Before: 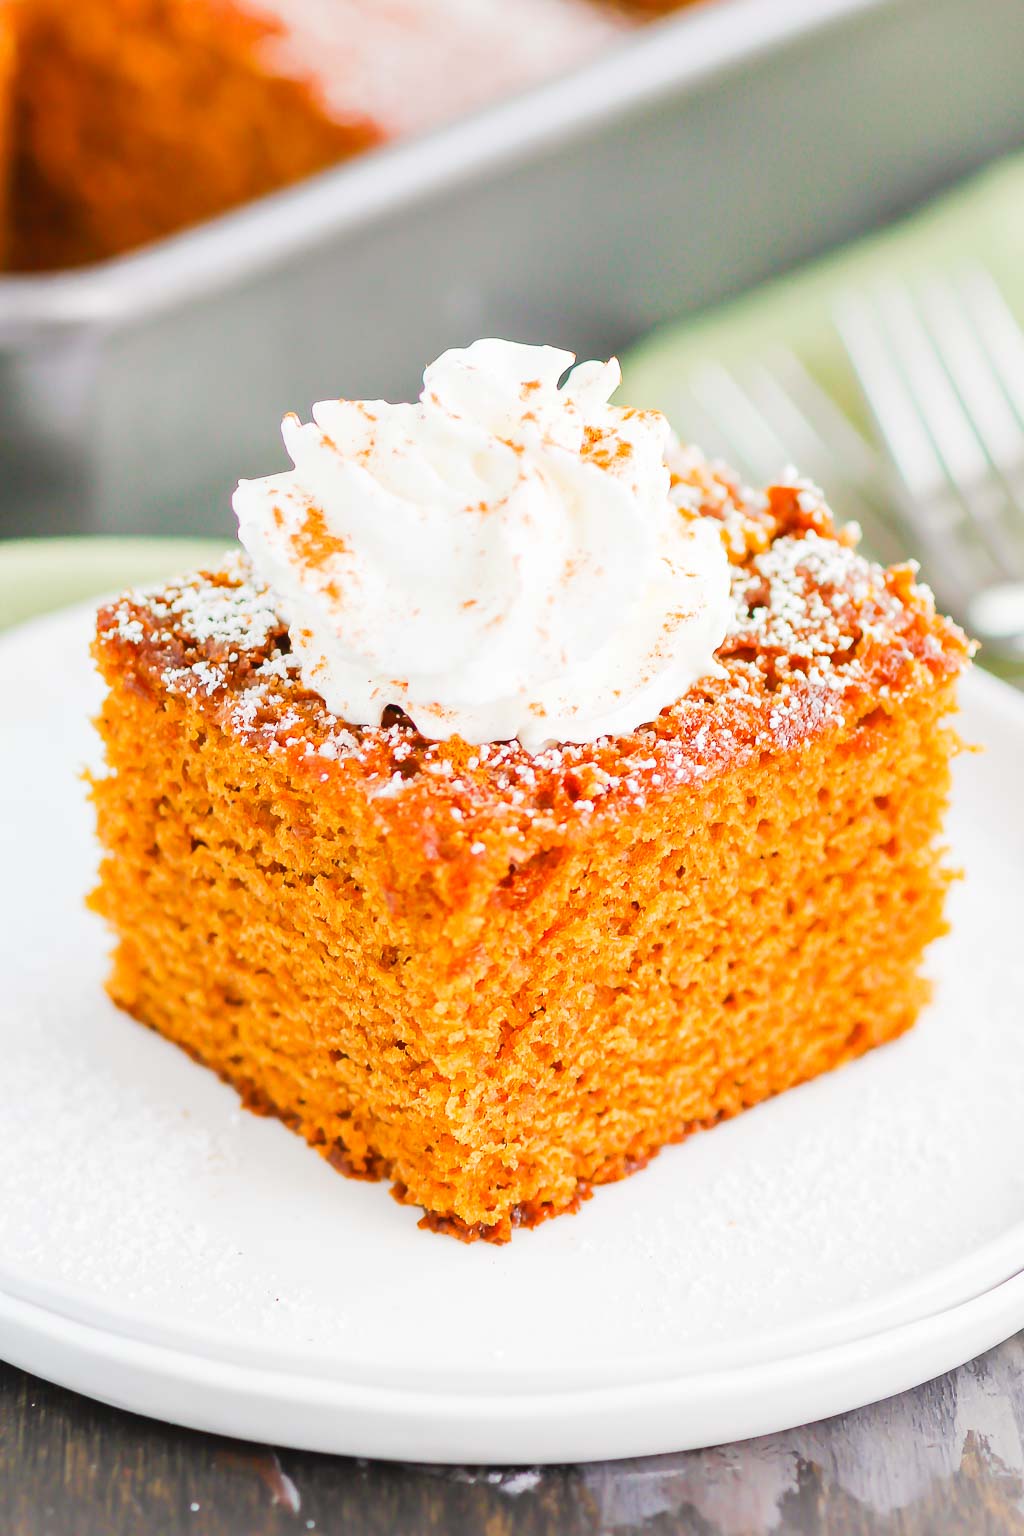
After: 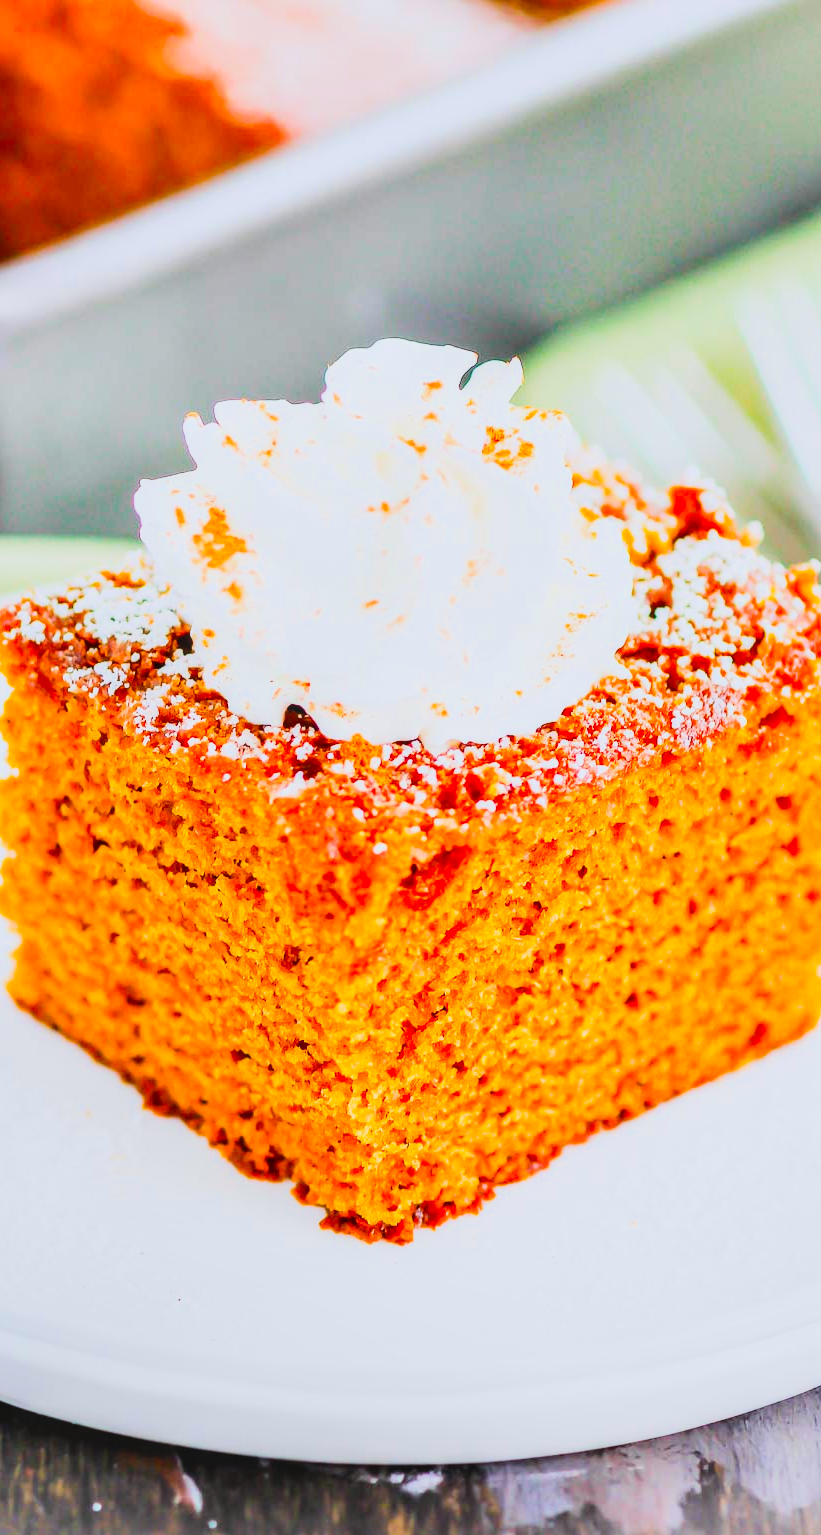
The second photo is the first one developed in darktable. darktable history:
fill light: on, module defaults
crop and rotate: left 9.597%, right 10.195%
color balance: contrast 6.48%, output saturation 113.3%
filmic rgb: black relative exposure -7.5 EV, white relative exposure 5 EV, hardness 3.31, contrast 1.3, contrast in shadows safe
white balance: red 0.974, blue 1.044
shadows and highlights: shadows 25, white point adjustment -3, highlights -30
local contrast: on, module defaults
contrast brightness saturation: contrast 0.23, brightness 0.1, saturation 0.29
